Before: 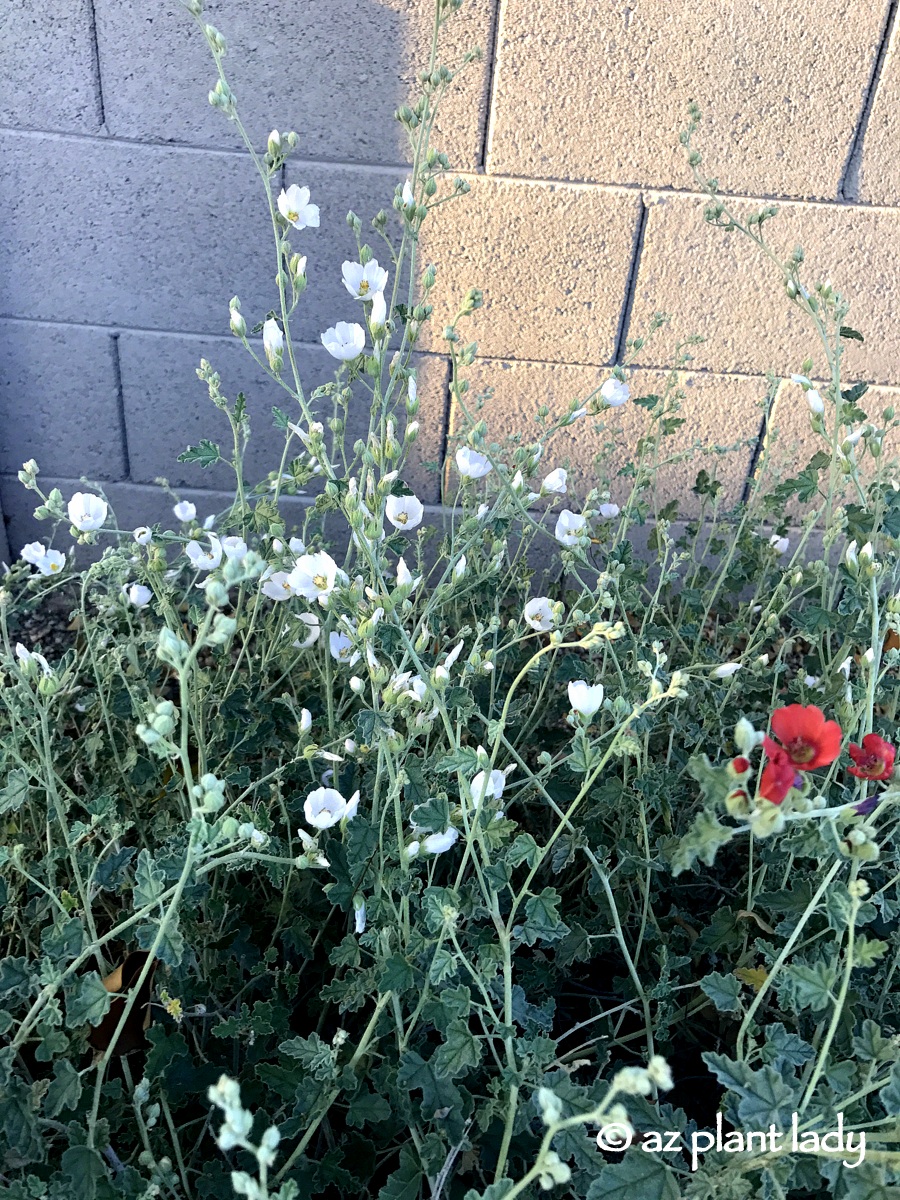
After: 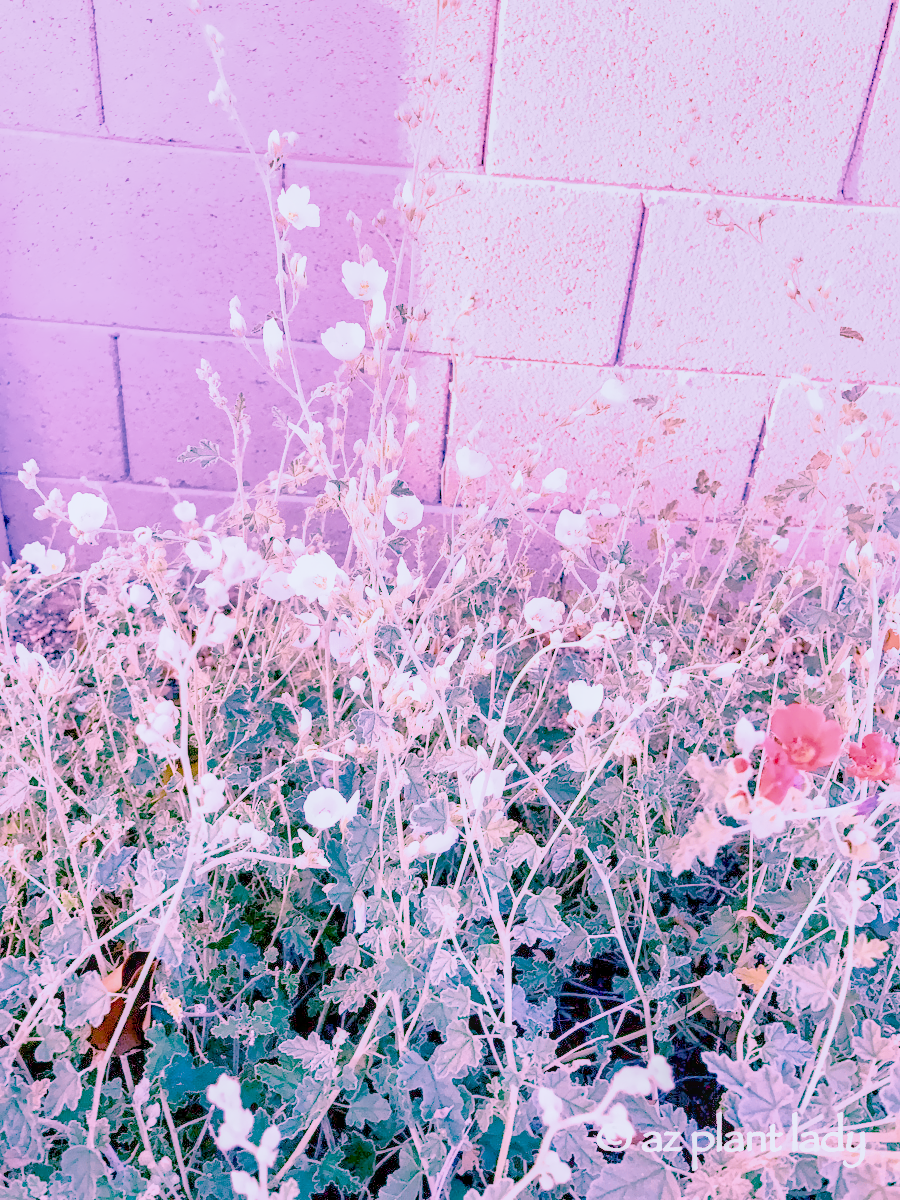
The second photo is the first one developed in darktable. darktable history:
local contrast: on, module defaults
color calibration: illuminant as shot in camera, x 0.358, y 0.373, temperature 4628.91 K
color balance rgb: perceptual saturation grading › global saturation 20%, perceptual saturation grading › highlights -25%, perceptual saturation grading › shadows 25%
denoise (profiled): preserve shadows 1.52, scattering 0.002, a [-1, 0, 0], compensate highlight preservation false
exposure: black level correction 0, exposure 1.1 EV, compensate exposure bias true, compensate highlight preservation false
haze removal: compatibility mode true, adaptive false
highlight reconstruction: on, module defaults
hot pixels: on, module defaults
lens correction: scale 1, crop 1, focal 16, aperture 5.6, distance 1000, camera "Canon EOS RP", lens "Canon RF 16mm F2.8 STM"
shadows and highlights: on, module defaults
white balance: red 2.229, blue 1.46
velvia: on, module defaults
filmic rgb: black relative exposure -7.65 EV, white relative exposure 4.56 EV, hardness 3.61, contrast 1.05
